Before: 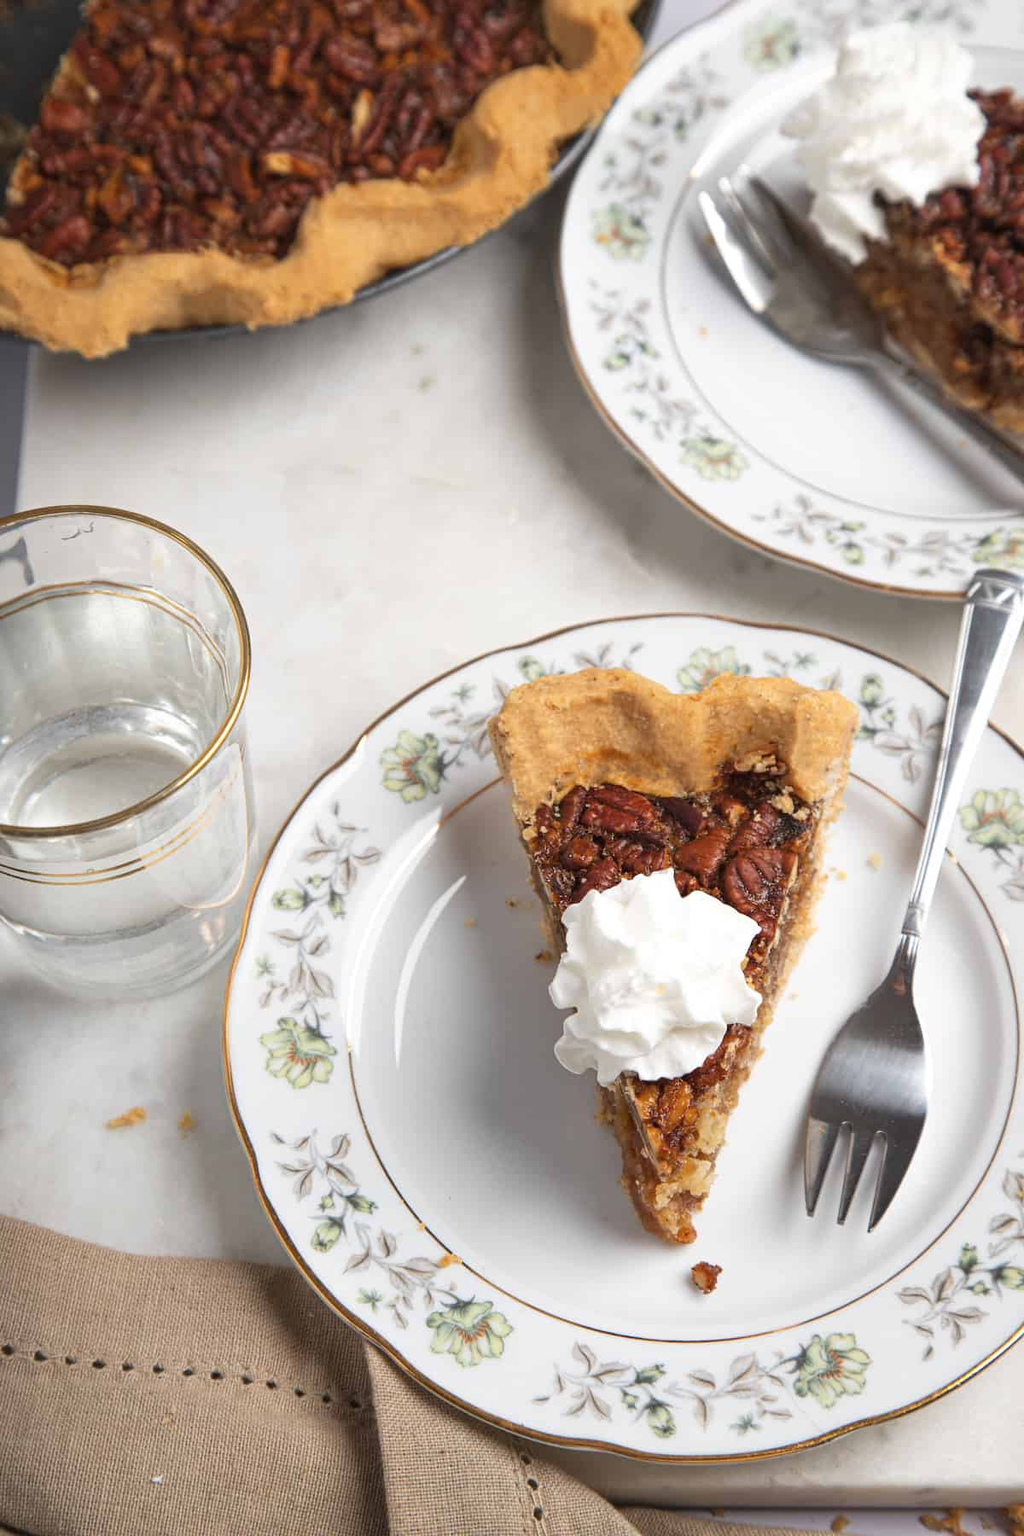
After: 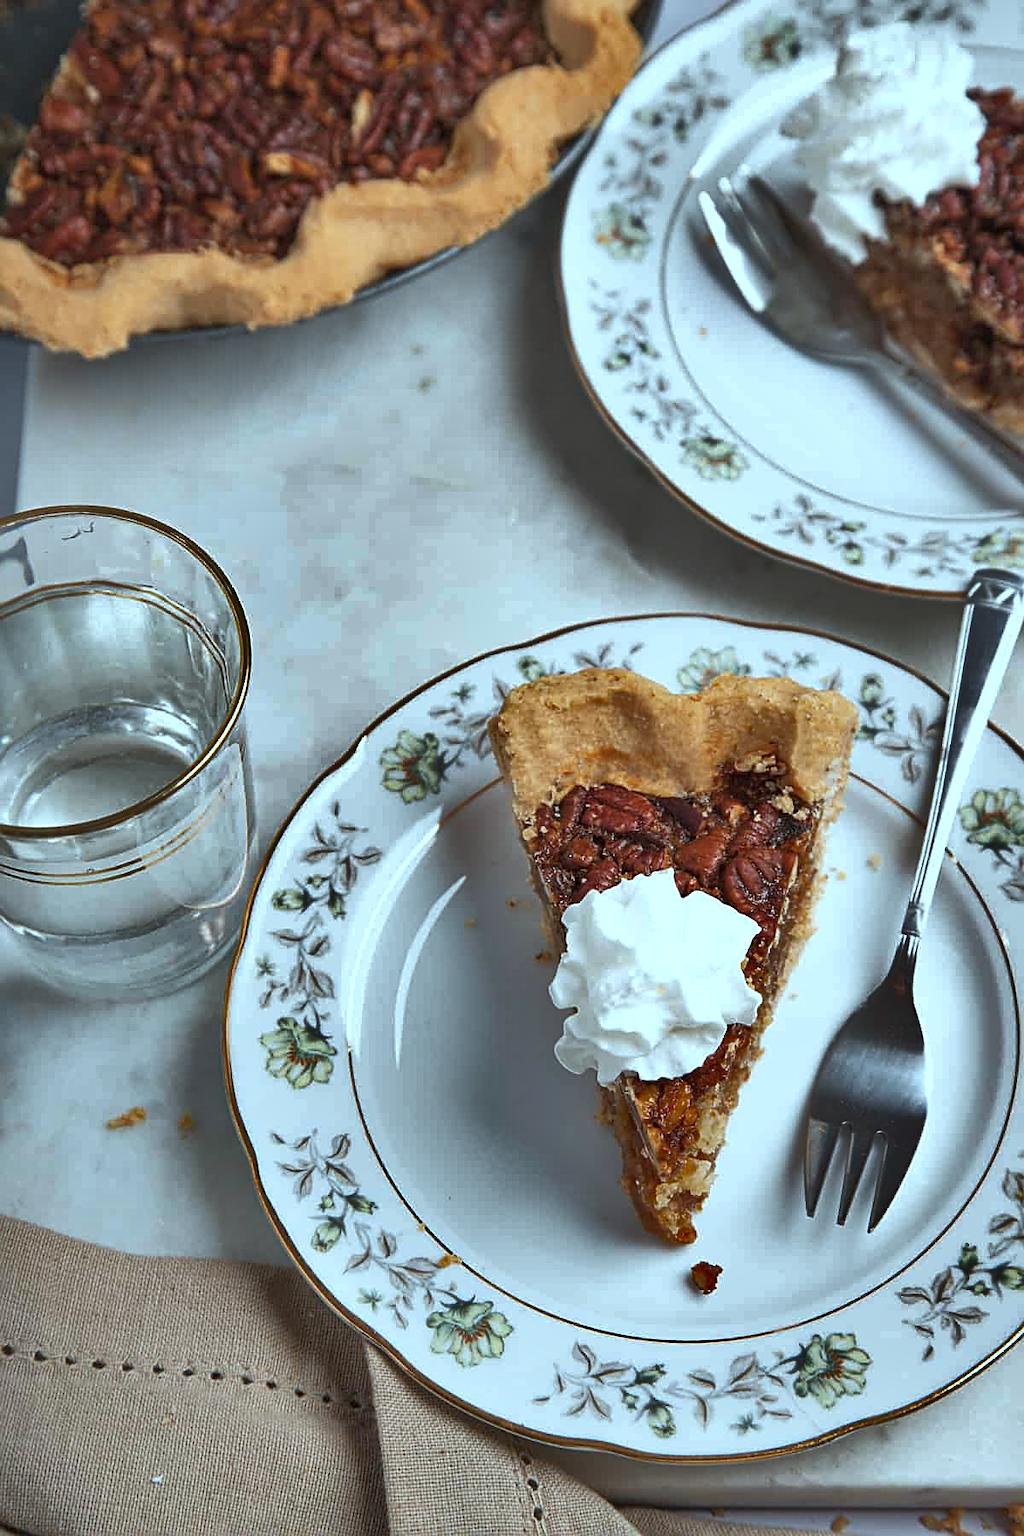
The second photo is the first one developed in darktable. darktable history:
color correction: highlights a* -11.57, highlights b* -15.68
sharpen: on, module defaults
shadows and highlights: shadows 24.73, highlights -78.08, soften with gaussian
